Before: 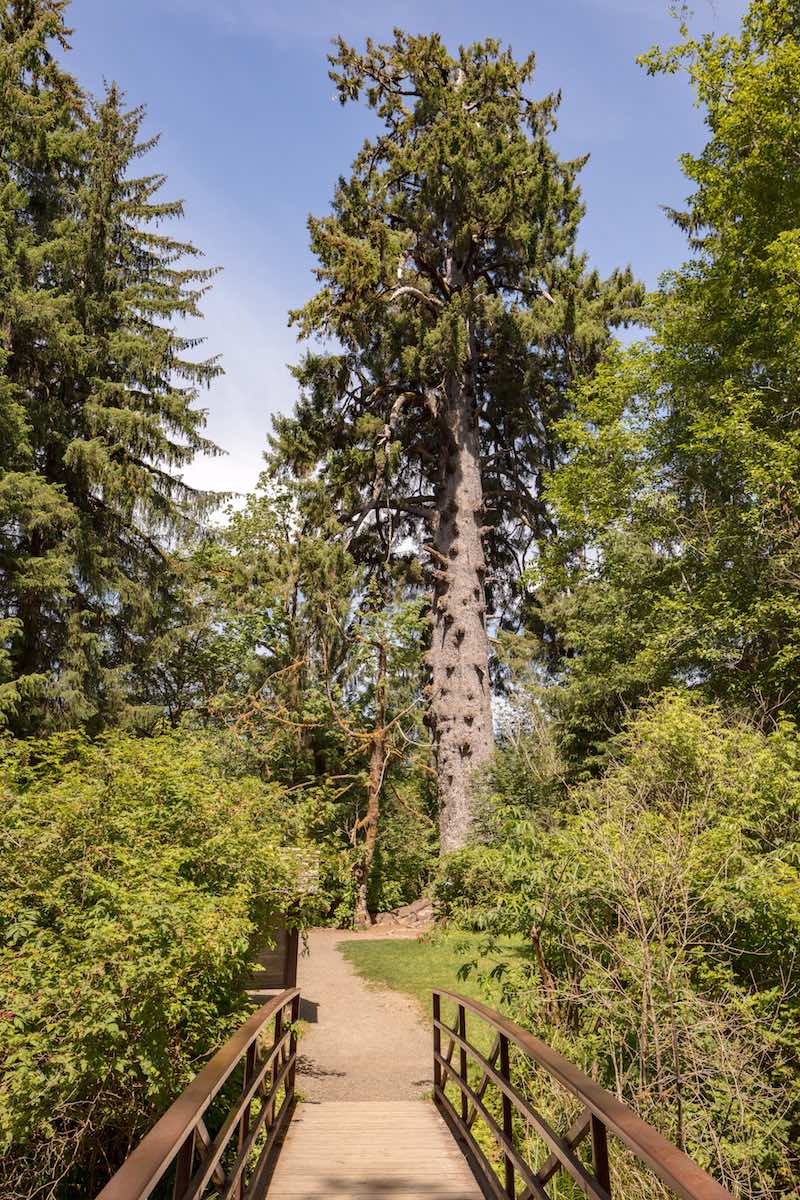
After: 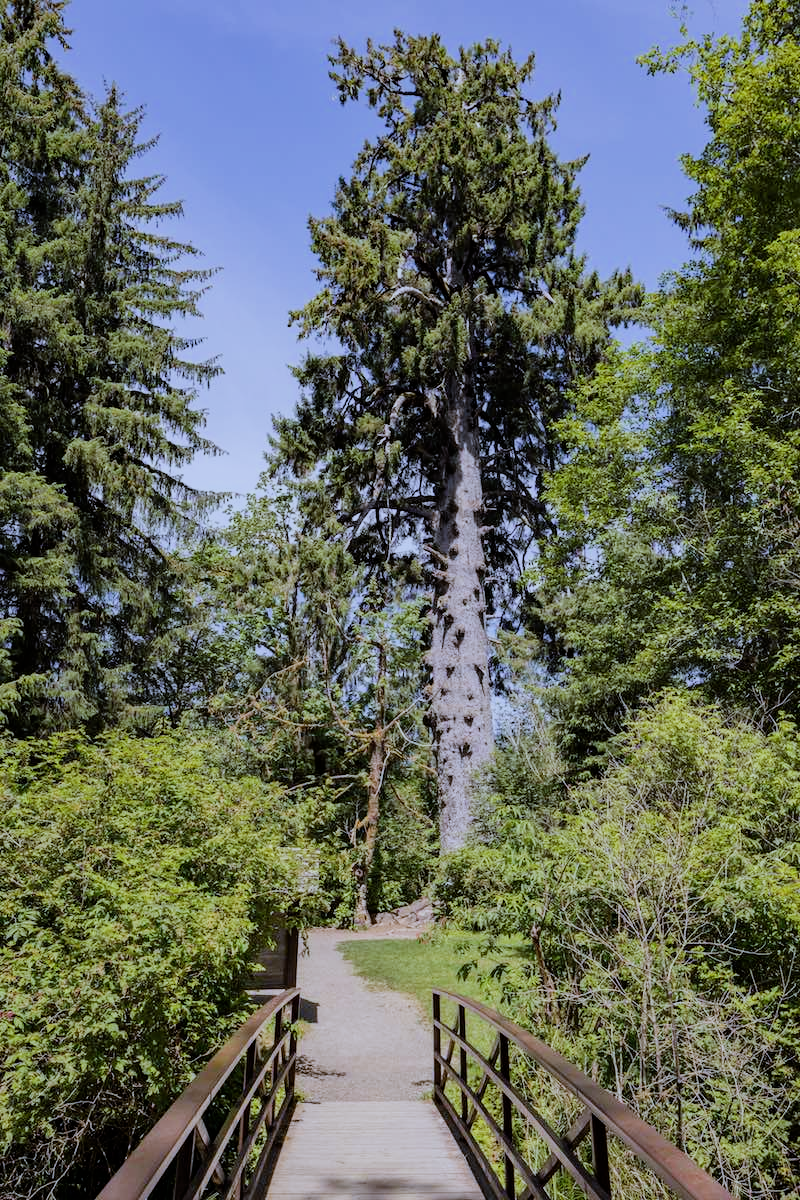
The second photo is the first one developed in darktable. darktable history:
filmic rgb: black relative exposure -7.65 EV, white relative exposure 4.56 EV, hardness 3.61, contrast 1.106
white balance: red 0.871, blue 1.249
